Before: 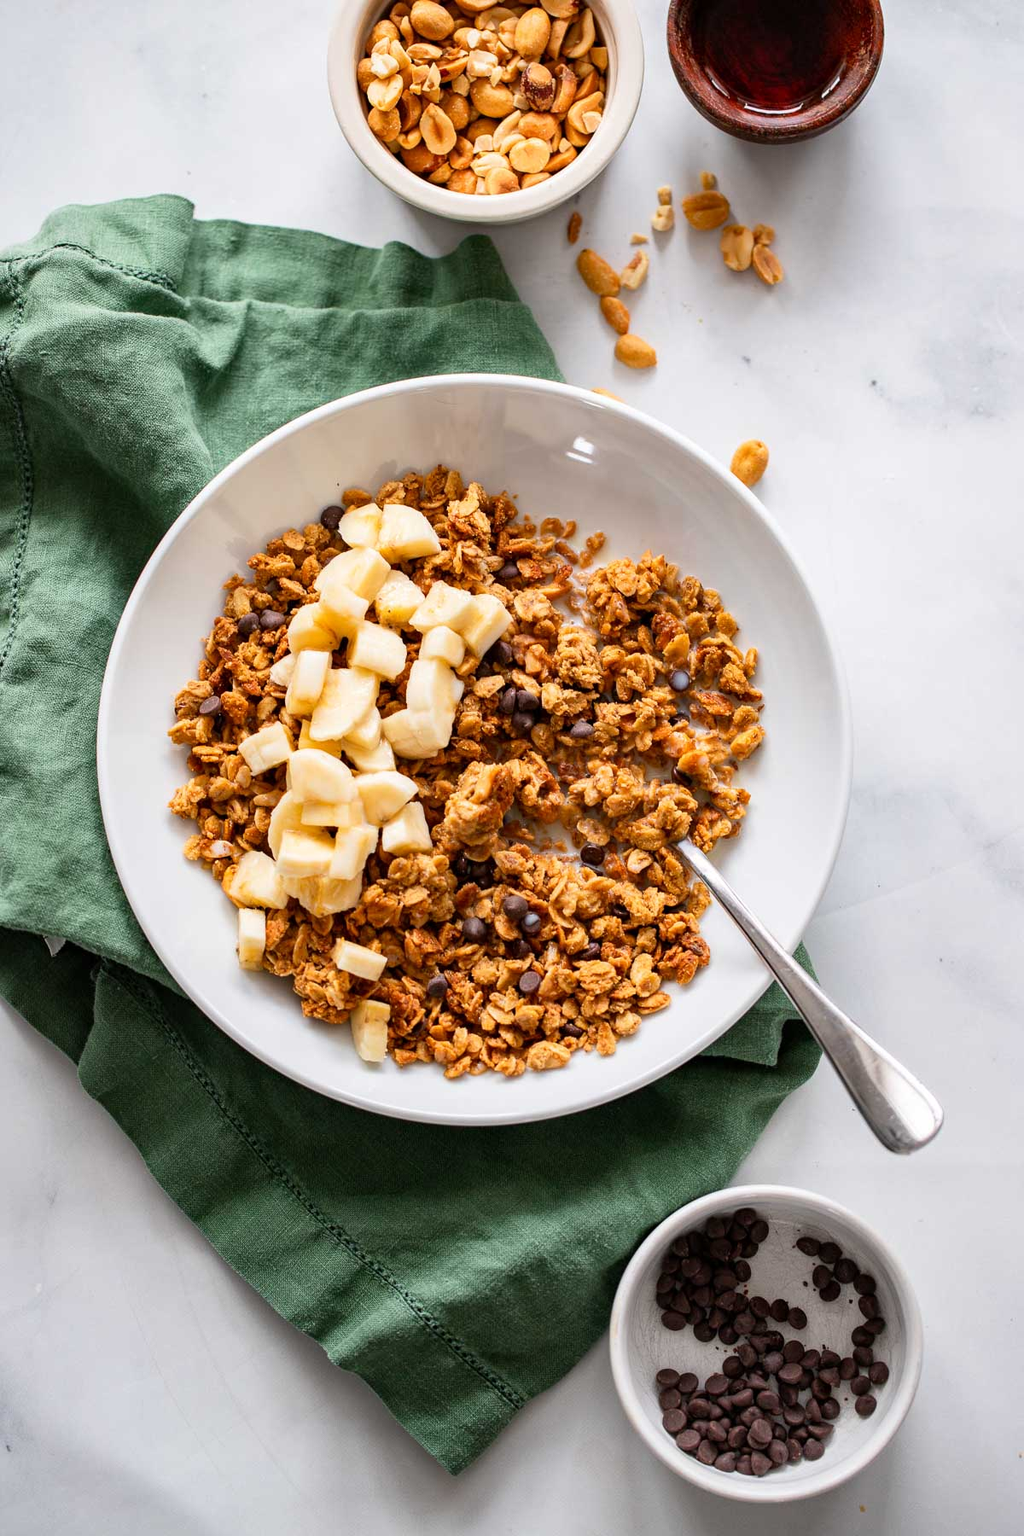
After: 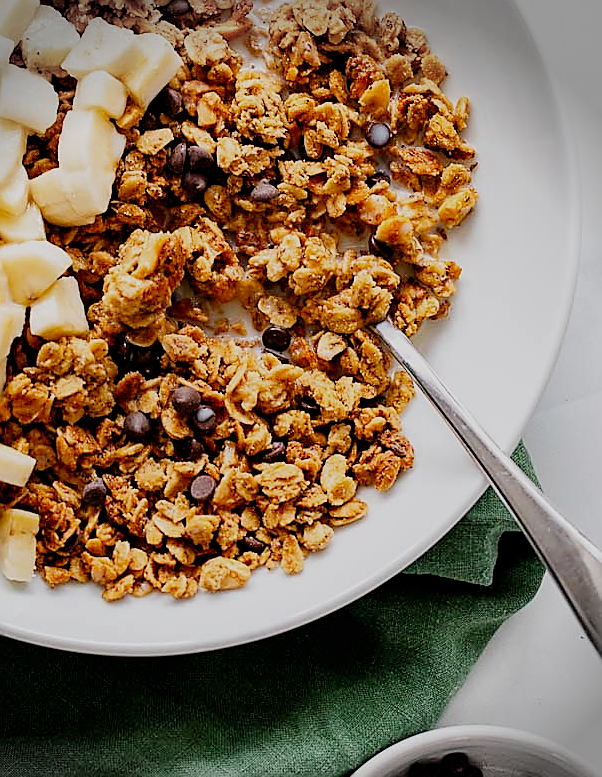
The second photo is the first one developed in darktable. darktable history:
filmic rgb: black relative exposure -9.28 EV, white relative exposure 6.75 EV, hardness 3.06, contrast 1.054, add noise in highlights 0.001, preserve chrominance no, color science v3 (2019), use custom middle-gray values true, contrast in highlights soft
vignetting: fall-off start 88.04%, fall-off radius 25.13%, center (-0.075, 0.066)
crop: left 34.856%, top 36.866%, right 14.923%, bottom 19.961%
sharpen: radius 1.373, amount 1.233, threshold 0.794
